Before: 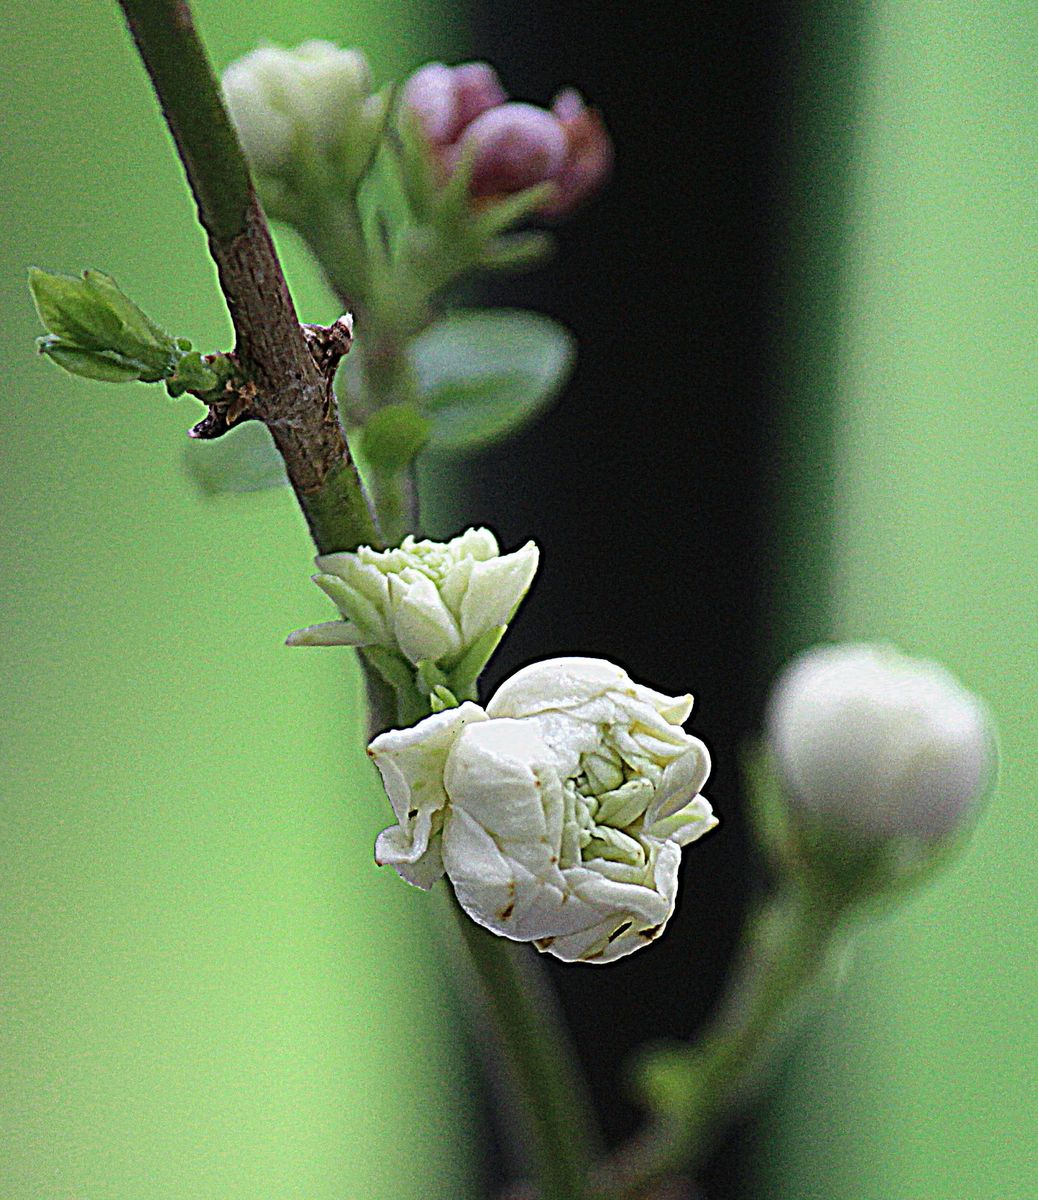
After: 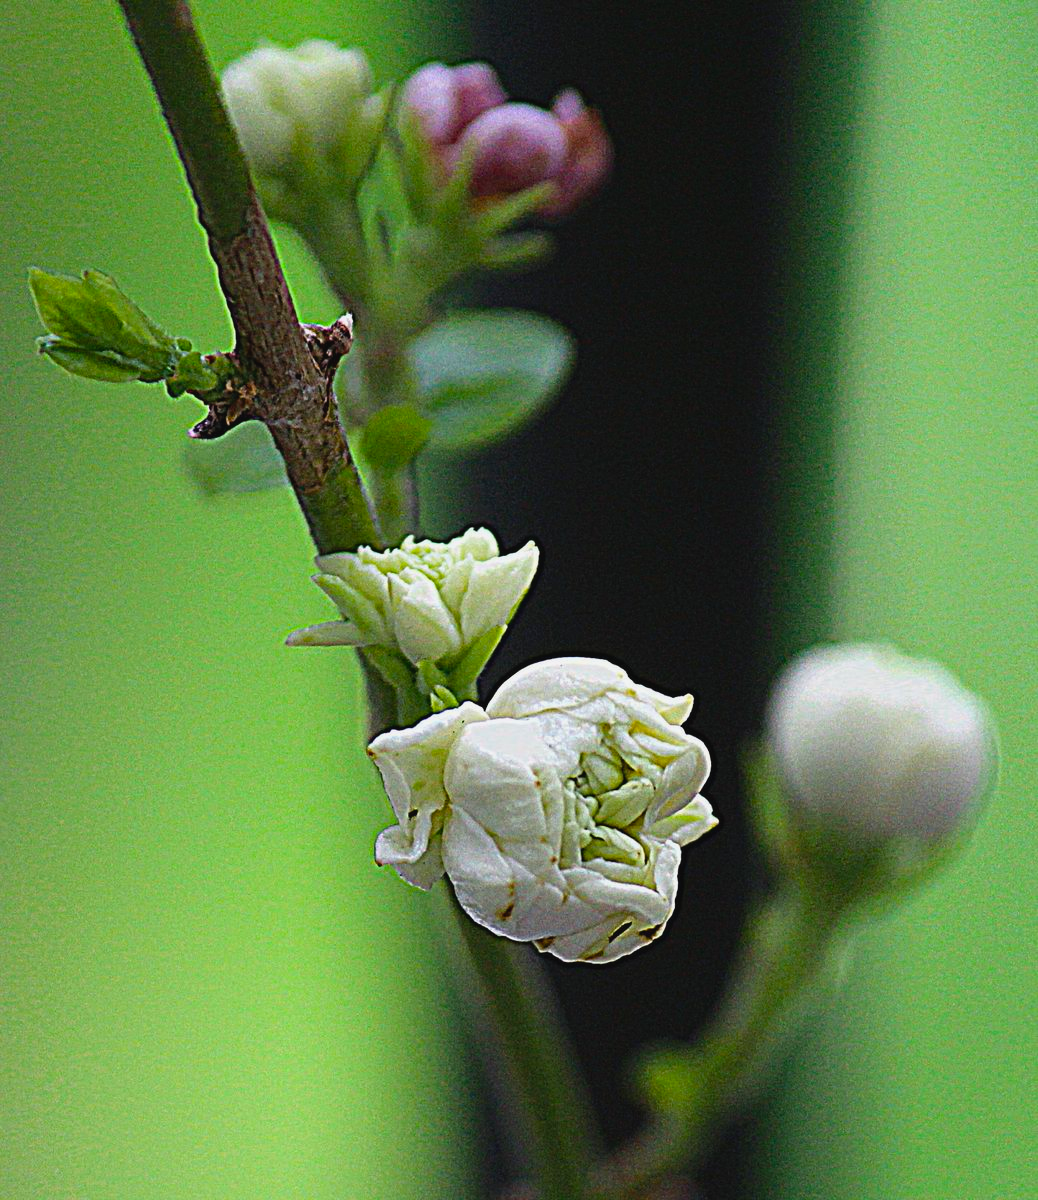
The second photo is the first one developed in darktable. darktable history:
color balance rgb: perceptual saturation grading › global saturation 25.013%, global vibrance 31.415%
contrast brightness saturation: contrast -0.075, brightness -0.035, saturation -0.106
